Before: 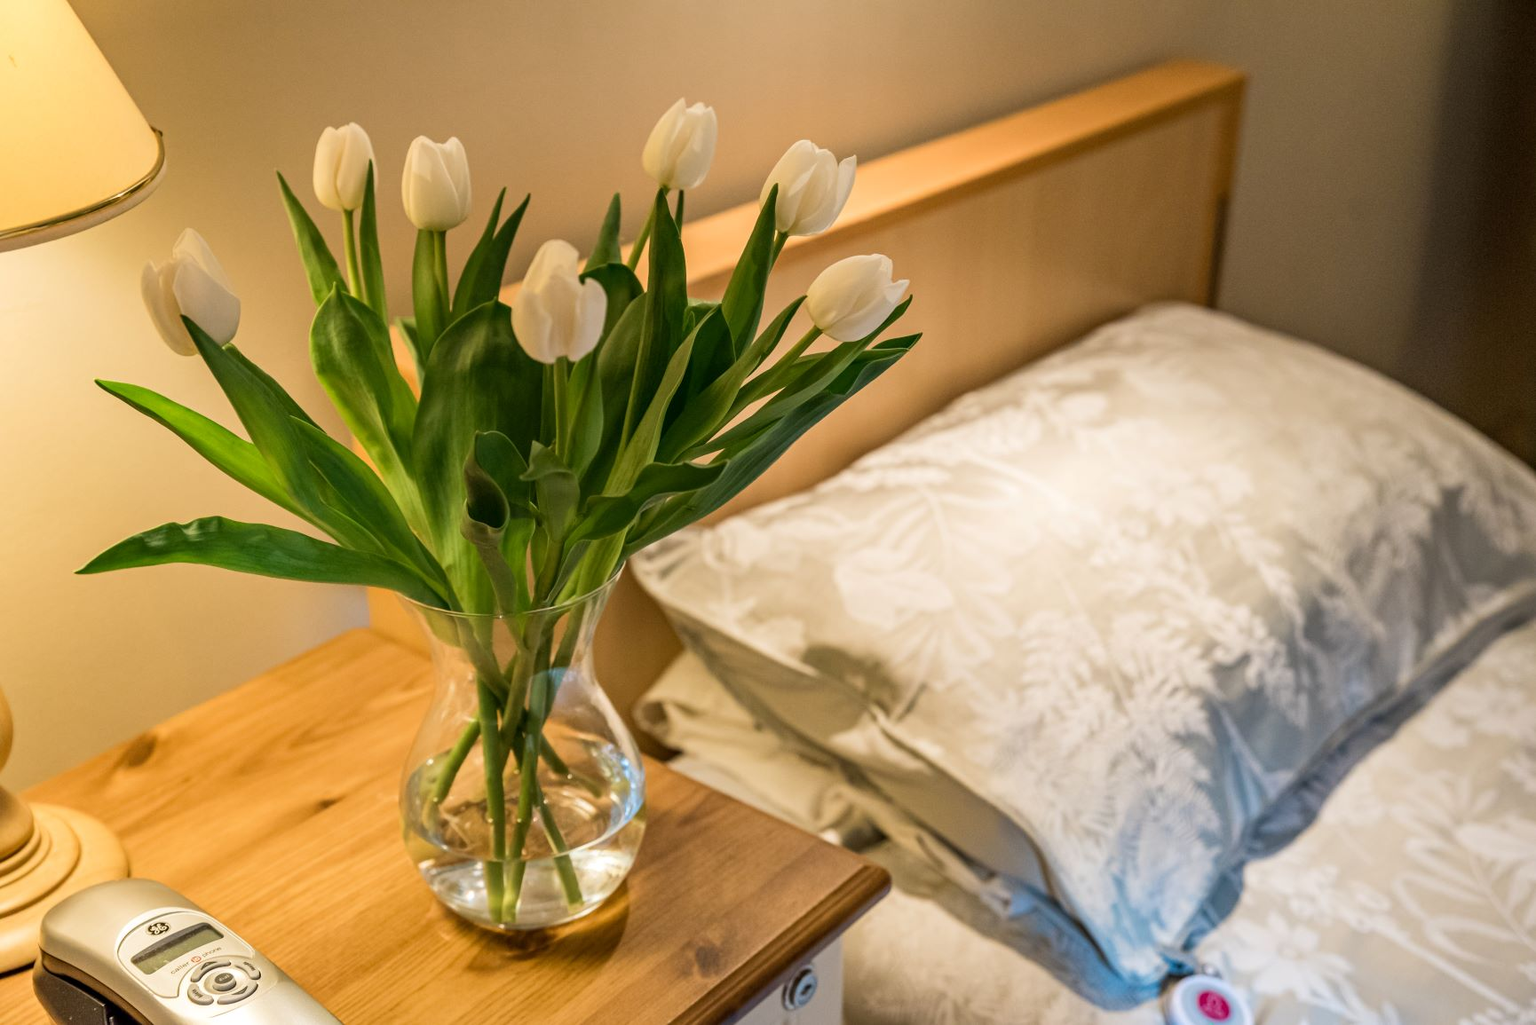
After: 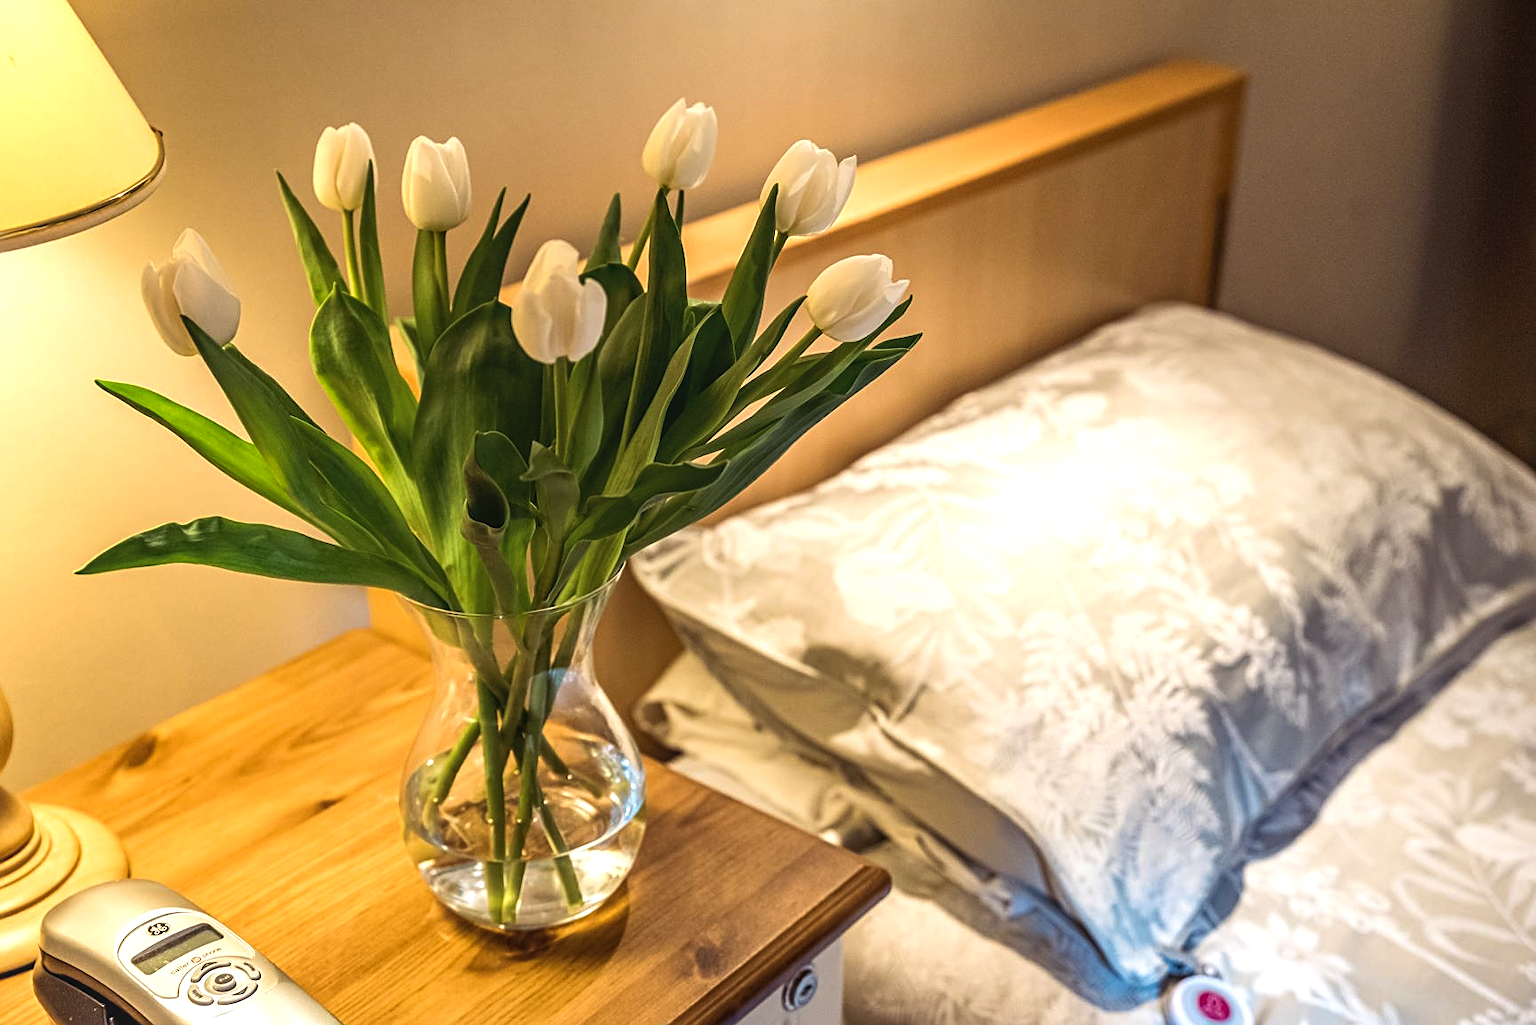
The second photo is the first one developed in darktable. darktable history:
color balance rgb: shadows lift › luminance 0.367%, shadows lift › chroma 6.814%, shadows lift › hue 301.03°, perceptual saturation grading › global saturation 3.327%, perceptual brilliance grading › global brilliance 15.022%, perceptual brilliance grading › shadows -34.986%
sharpen: on, module defaults
local contrast: detail 109%
